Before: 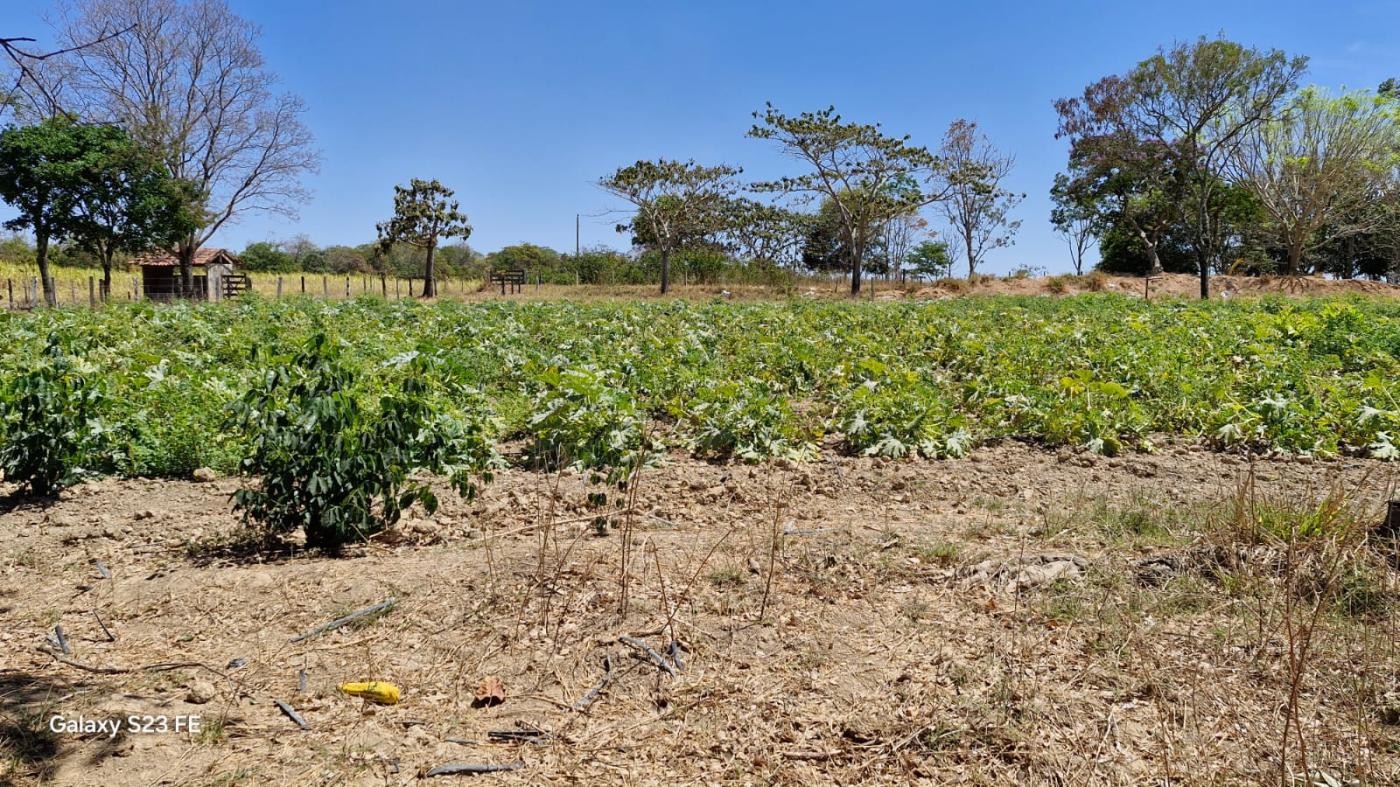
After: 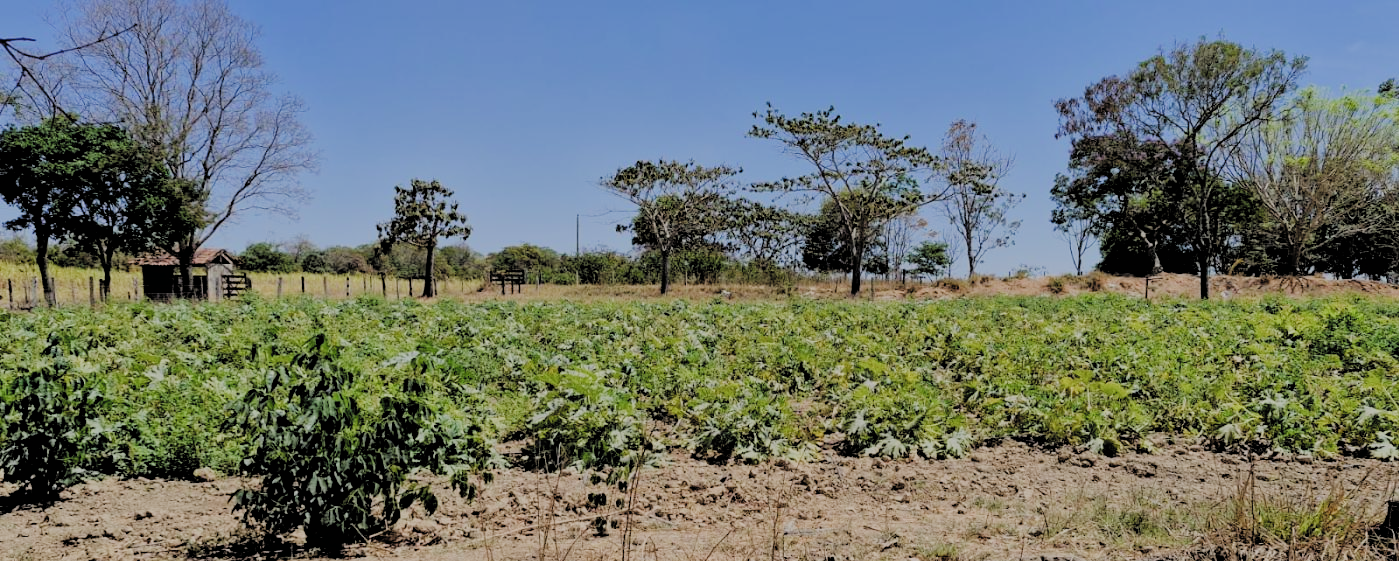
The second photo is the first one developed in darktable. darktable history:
filmic rgb: black relative exposure -3.13 EV, white relative exposure 7.05 EV, hardness 1.46, contrast 1.352, preserve chrominance RGB euclidean norm (legacy), color science v4 (2020)
crop: right 0%, bottom 28.628%
tone equalizer: on, module defaults
